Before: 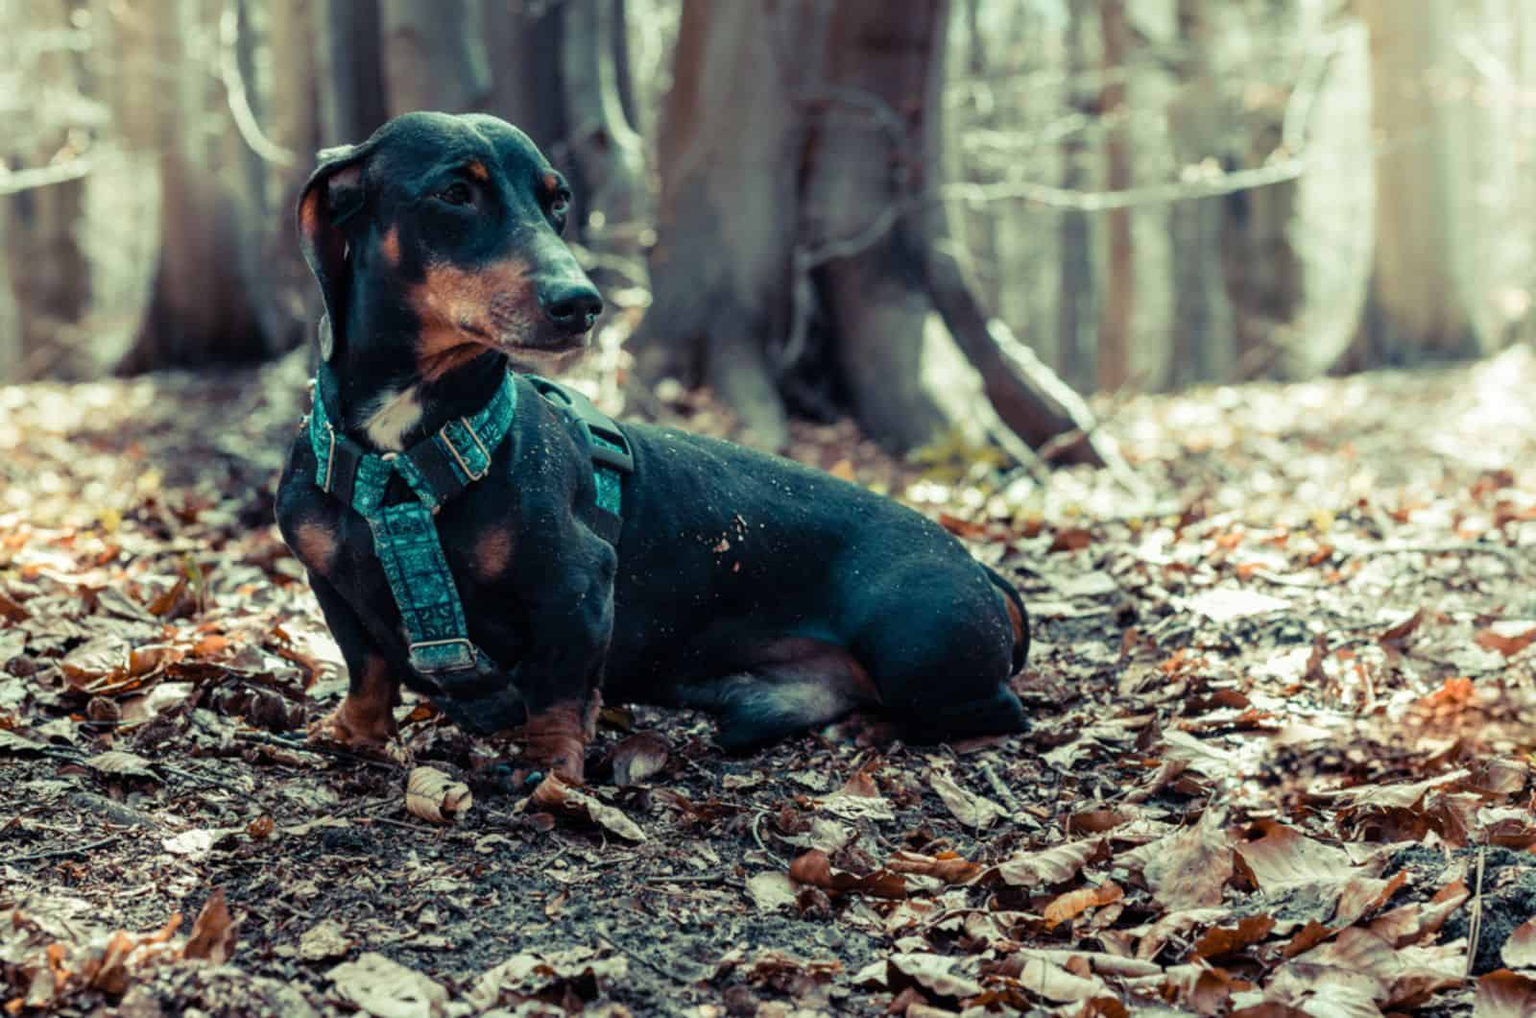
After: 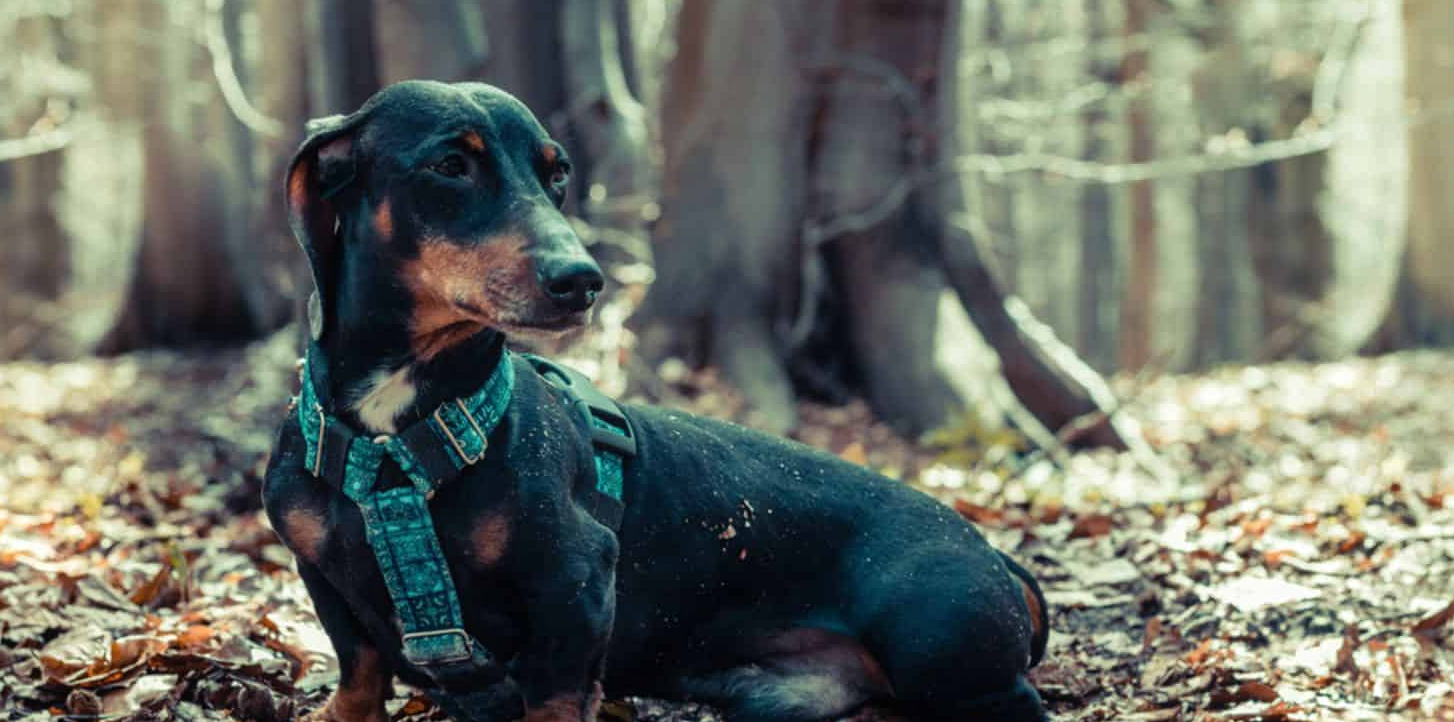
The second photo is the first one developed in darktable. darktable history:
contrast equalizer: y [[0.5, 0.5, 0.468, 0.5, 0.5, 0.5], [0.5 ×6], [0.5 ×6], [0 ×6], [0 ×6]]
crop: left 1.55%, top 3.41%, right 7.558%, bottom 28.445%
shadows and highlights: shadows 12.93, white point adjustment 1.22, soften with gaussian
